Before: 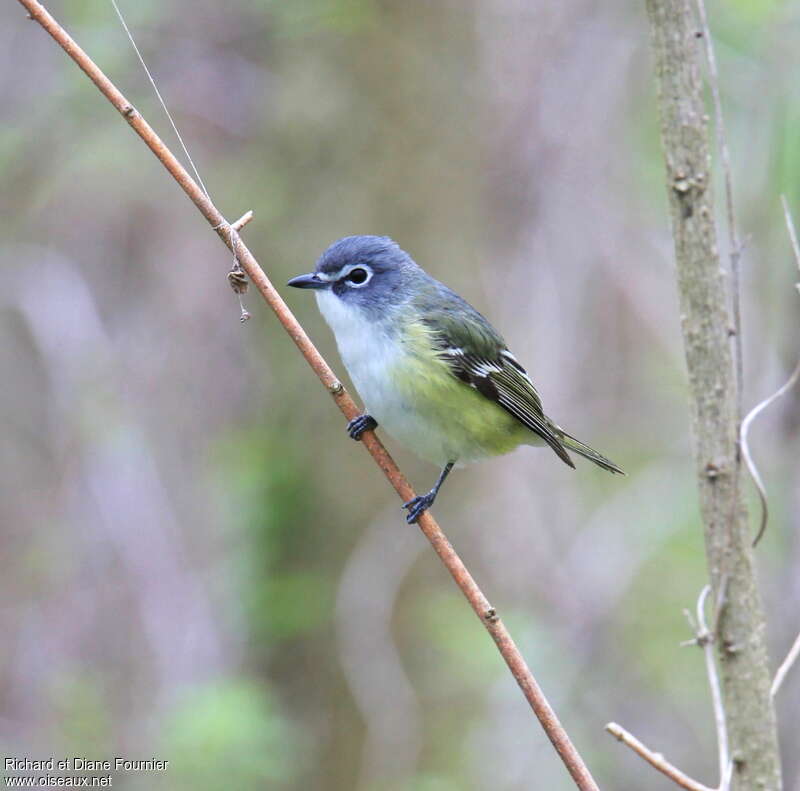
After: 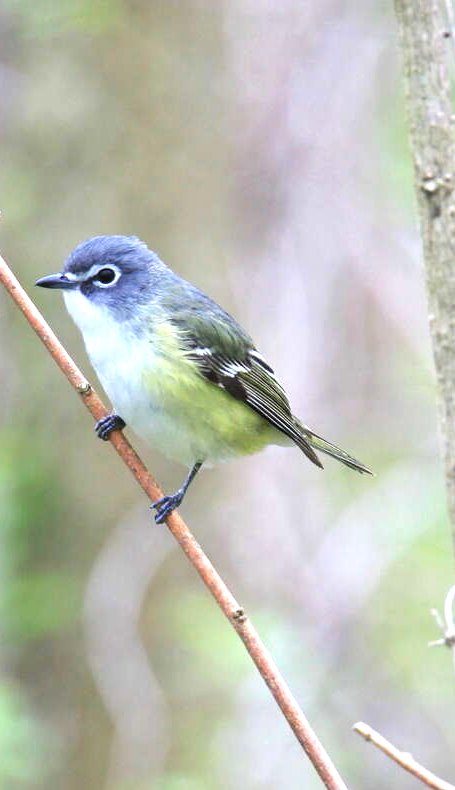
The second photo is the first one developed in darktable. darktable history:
crop: left 31.577%, top 0.018%, right 11.544%
exposure: black level correction 0, exposure 0.694 EV, compensate highlight preservation false
